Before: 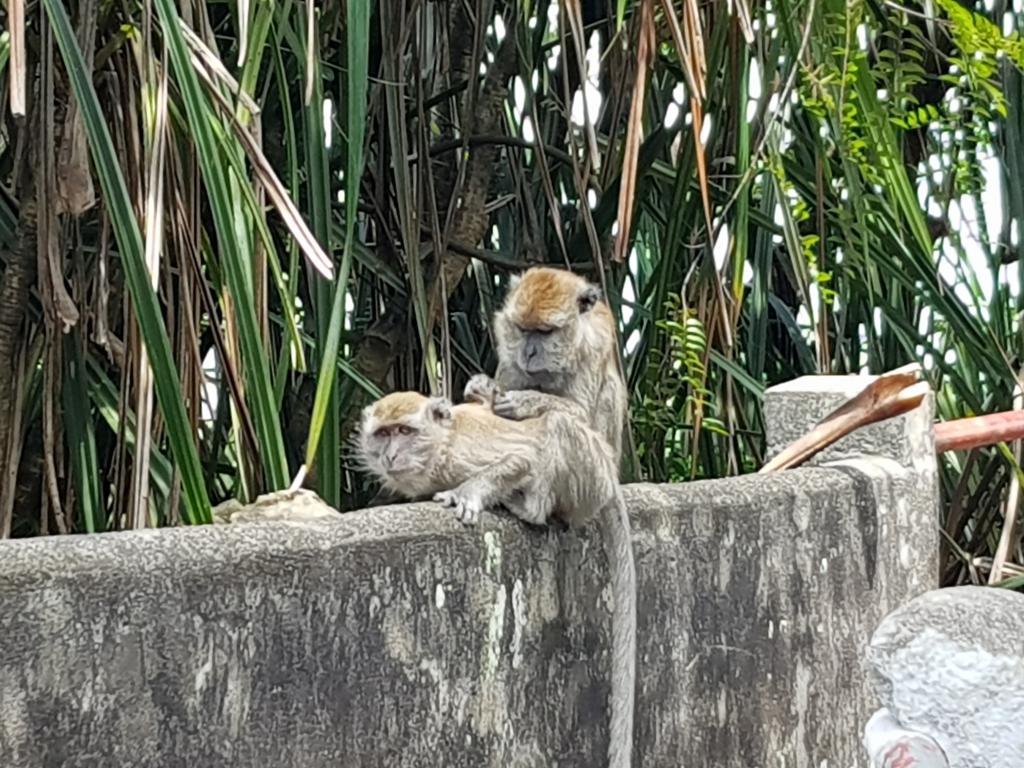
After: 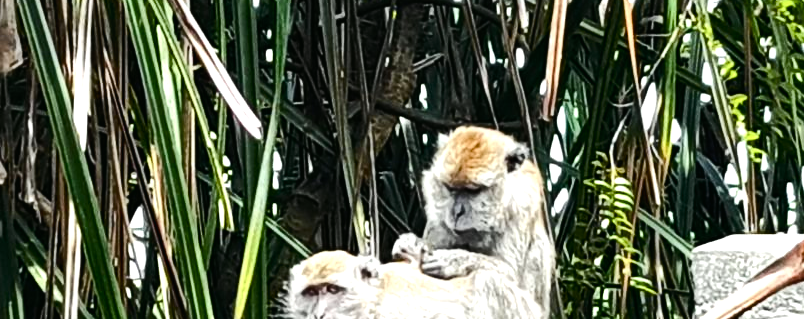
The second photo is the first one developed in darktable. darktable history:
tone curve: curves: ch0 [(0, 0.01) (0.037, 0.032) (0.131, 0.108) (0.275, 0.256) (0.483, 0.512) (0.61, 0.665) (0.696, 0.742) (0.792, 0.819) (0.911, 0.925) (0.997, 0.995)]; ch1 [(0, 0) (0.301, 0.3) (0.423, 0.421) (0.492, 0.488) (0.507, 0.503) (0.53, 0.532) (0.573, 0.586) (0.683, 0.702) (0.746, 0.77) (1, 1)]; ch2 [(0, 0) (0.246, 0.233) (0.36, 0.352) (0.415, 0.415) (0.485, 0.487) (0.502, 0.504) (0.525, 0.518) (0.539, 0.539) (0.587, 0.594) (0.636, 0.652) (0.711, 0.729) (0.845, 0.855) (0.998, 0.977)], color space Lab, independent channels, preserve colors none
crop: left 7.036%, top 18.398%, right 14.379%, bottom 40.043%
tone equalizer: -8 EV -1.08 EV, -7 EV -1.01 EV, -6 EV -0.867 EV, -5 EV -0.578 EV, -3 EV 0.578 EV, -2 EV 0.867 EV, -1 EV 1.01 EV, +0 EV 1.08 EV, edges refinement/feathering 500, mask exposure compensation -1.57 EV, preserve details no
color balance rgb: perceptual saturation grading › global saturation 20%, perceptual saturation grading › highlights -25%, perceptual saturation grading › shadows 50%, global vibrance -25%
